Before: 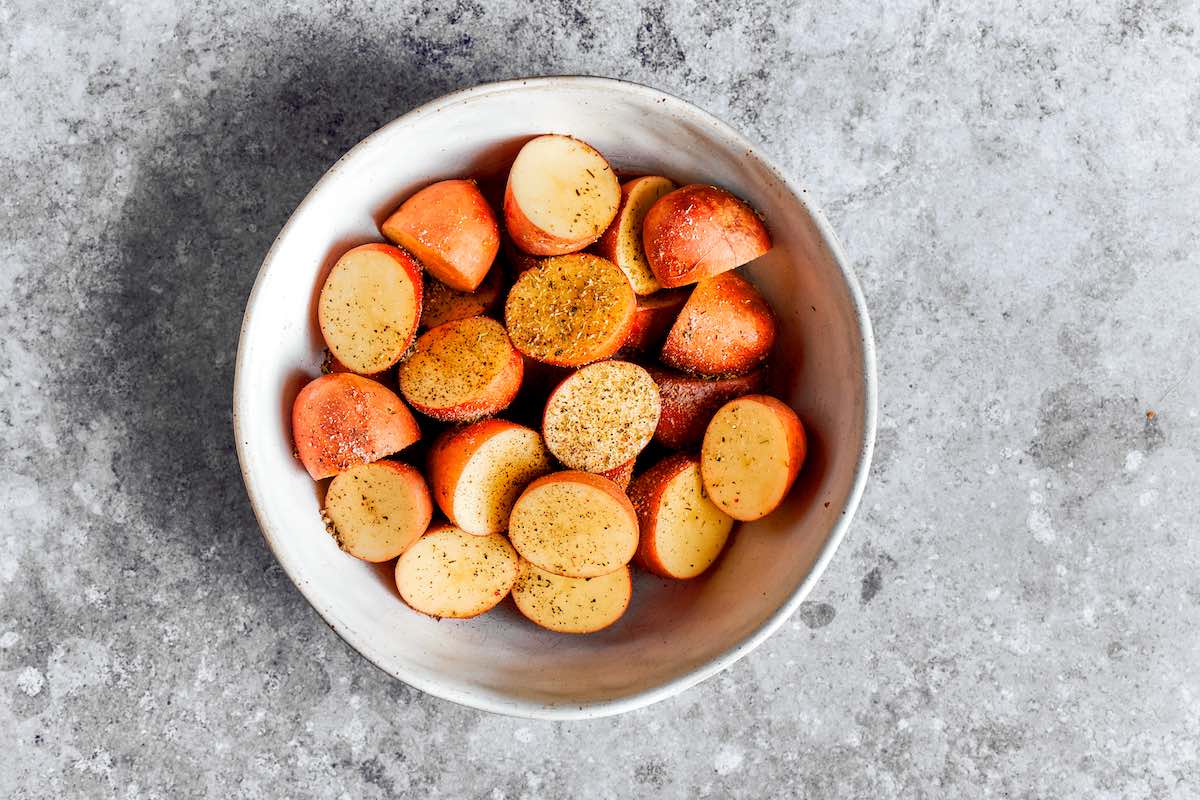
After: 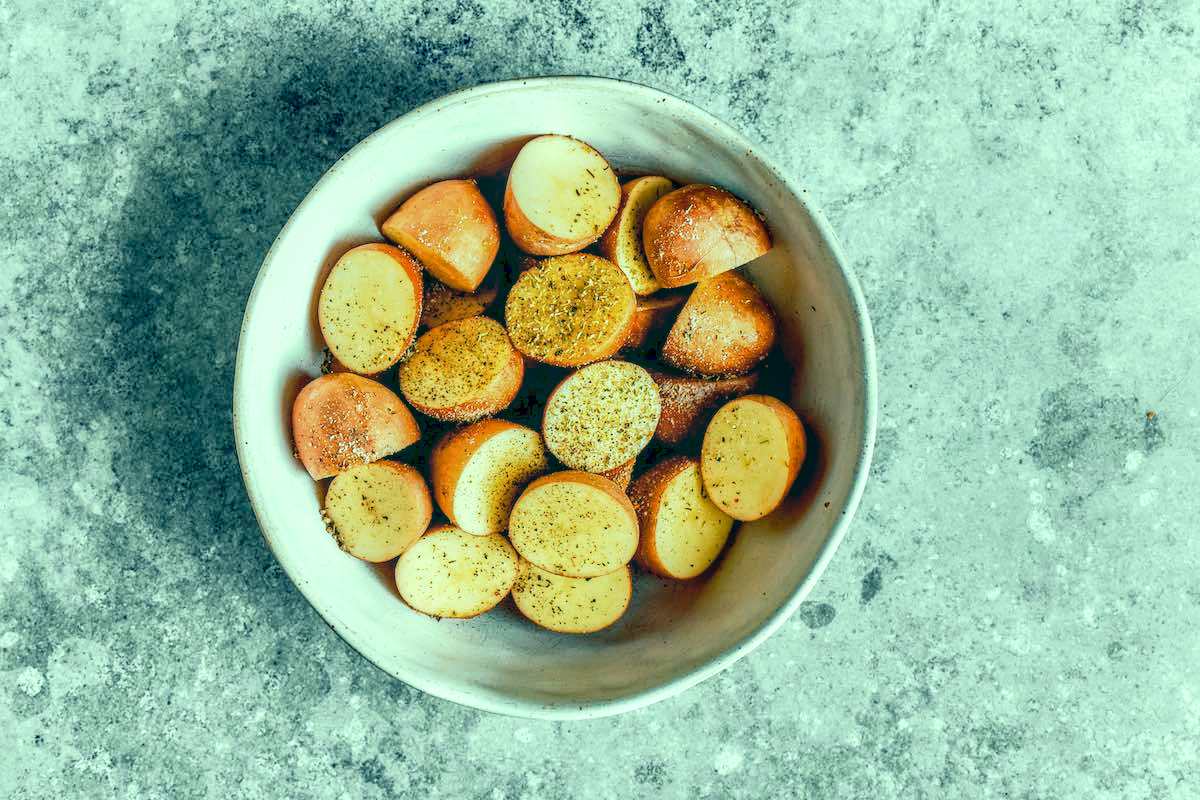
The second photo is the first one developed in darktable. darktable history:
color correction: highlights a* -20.08, highlights b* 9.8, shadows a* -20.4, shadows b* -10.76
local contrast: highlights 20%, detail 150%
tone curve: curves: ch0 [(0, 0) (0.003, 0.132) (0.011, 0.13) (0.025, 0.134) (0.044, 0.138) (0.069, 0.154) (0.1, 0.17) (0.136, 0.198) (0.177, 0.25) (0.224, 0.308) (0.277, 0.371) (0.335, 0.432) (0.399, 0.491) (0.468, 0.55) (0.543, 0.612) (0.623, 0.679) (0.709, 0.766) (0.801, 0.842) (0.898, 0.912) (1, 1)], preserve colors none
